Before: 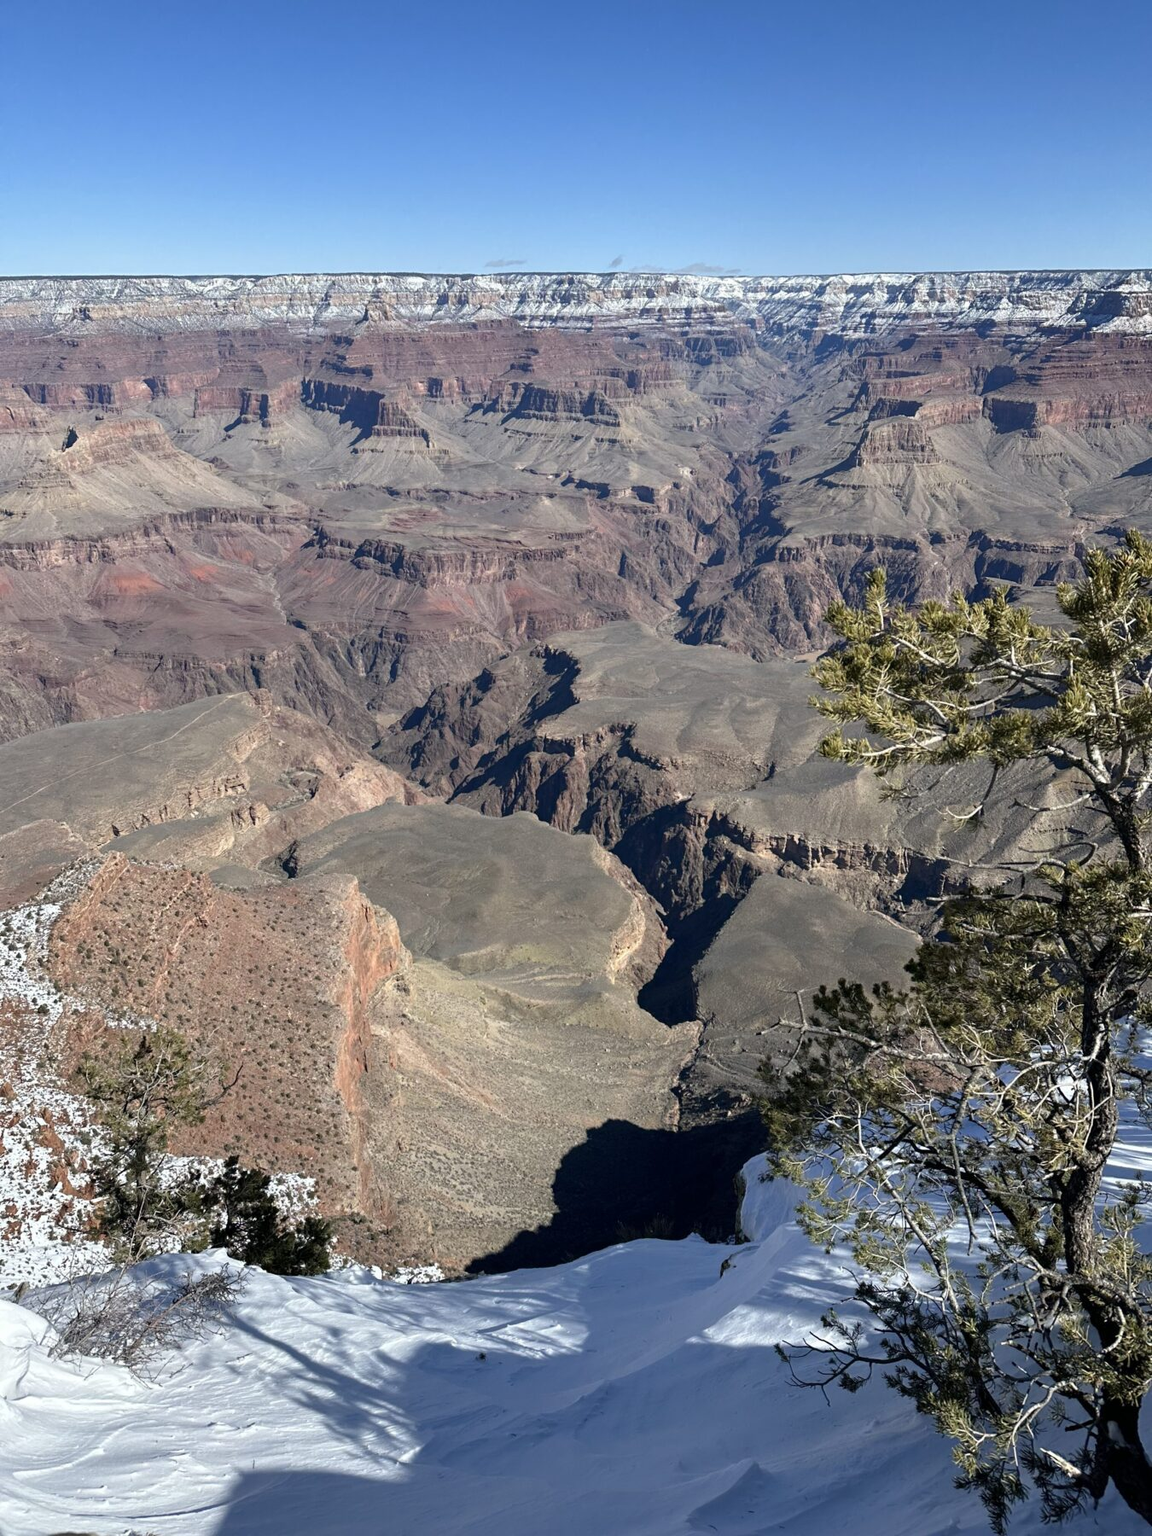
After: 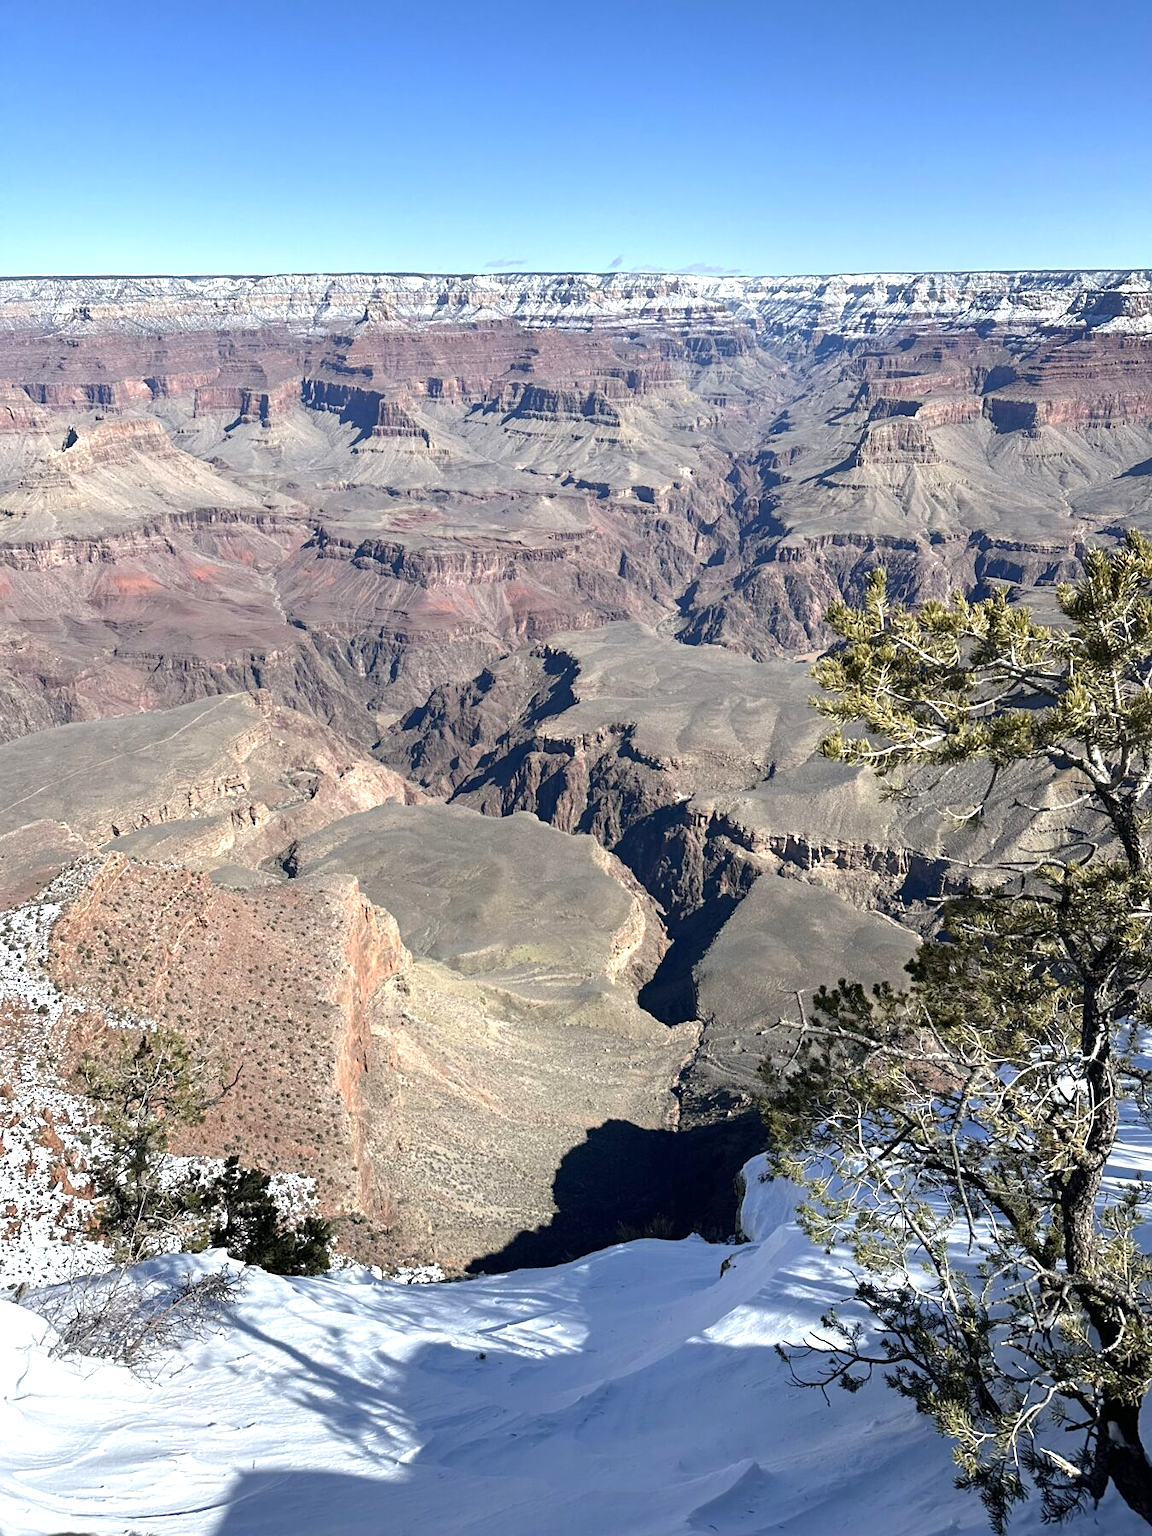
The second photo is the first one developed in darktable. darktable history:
exposure: exposure 0.6 EV, compensate highlight preservation false
sharpen: amount 0.2
